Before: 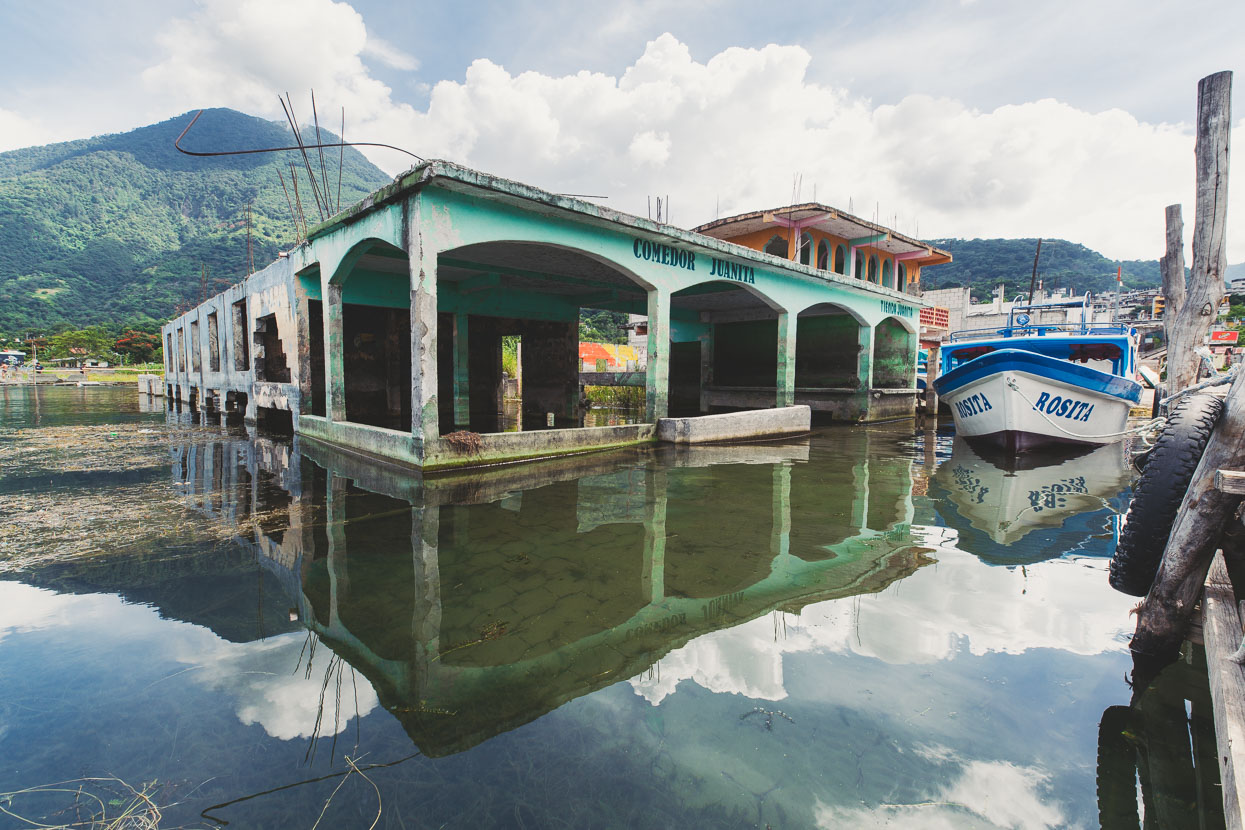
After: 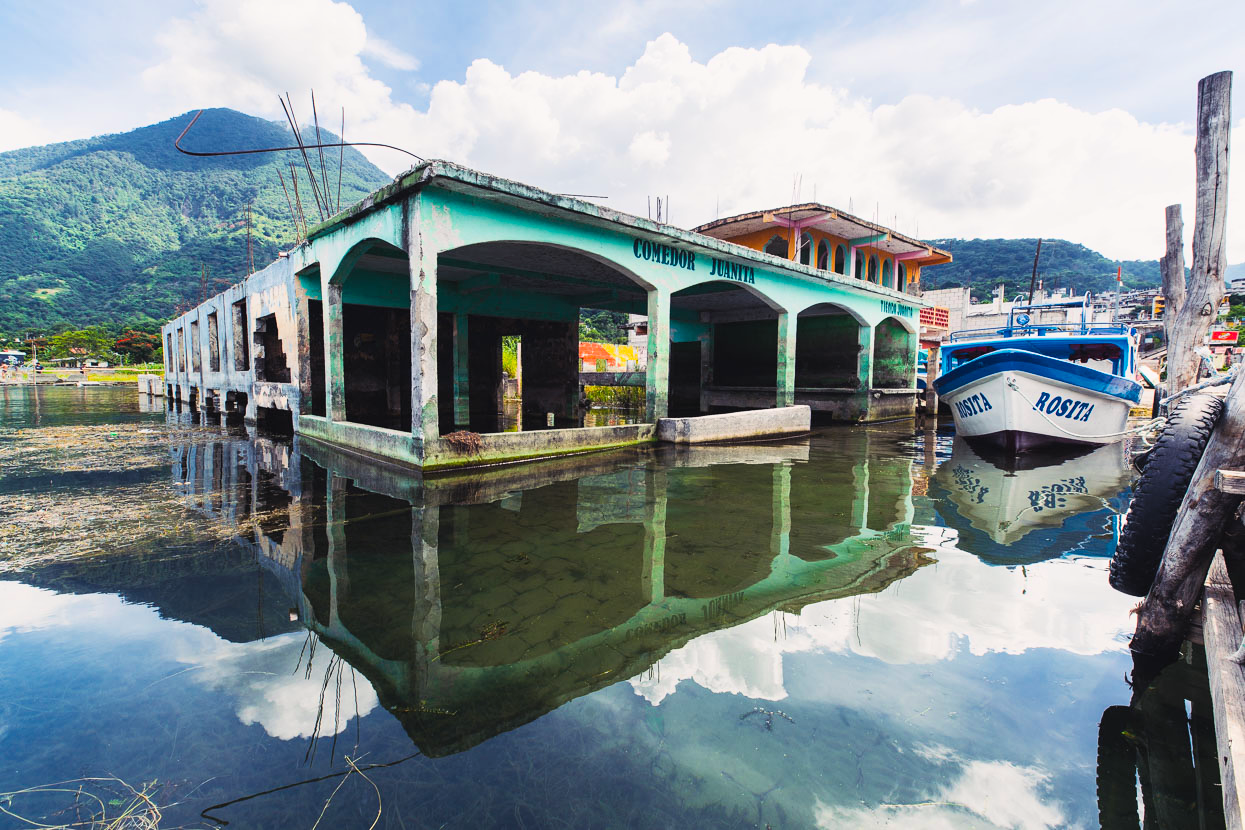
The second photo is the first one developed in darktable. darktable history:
color balance rgb: shadows lift › chroma 3.134%, shadows lift › hue 279.83°, power › chroma 0.527%, power › hue 262.86°, highlights gain › chroma 0.116%, highlights gain › hue 332.81°, perceptual saturation grading › global saturation 40.333%, perceptual brilliance grading › global brilliance 14.588%, perceptual brilliance grading › shadows -34.576%
levels: mode automatic, levels [0, 0.478, 1]
filmic rgb: black relative exposure -8.14 EV, white relative exposure 3.76 EV, hardness 4.44, color science v6 (2022)
